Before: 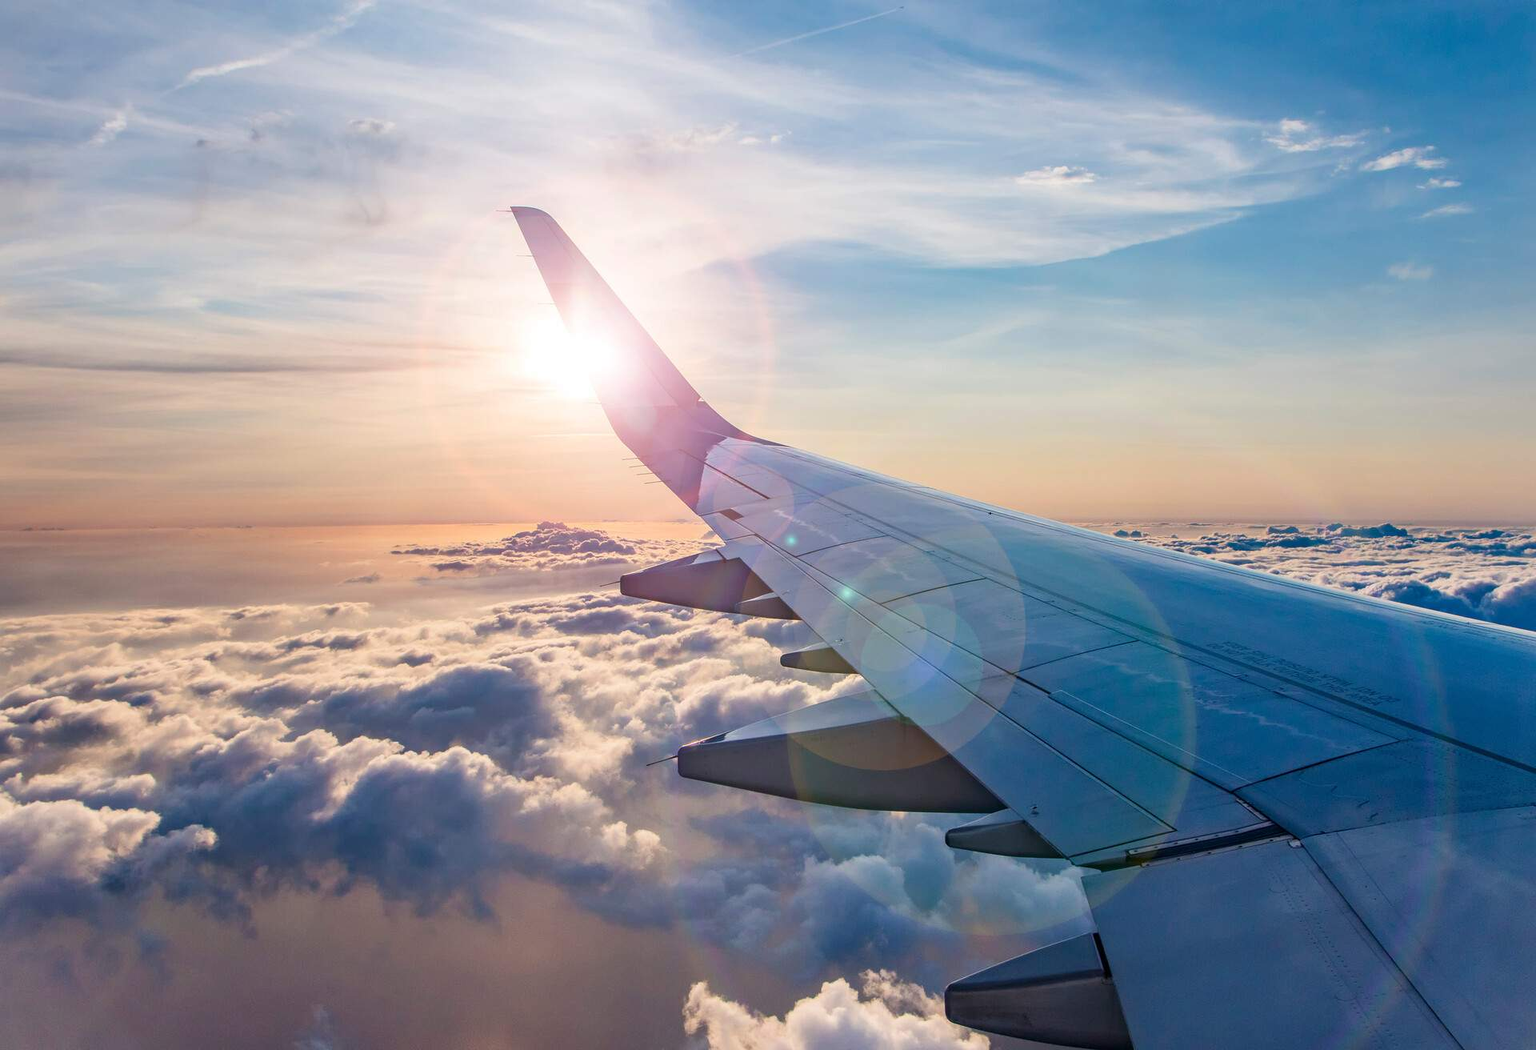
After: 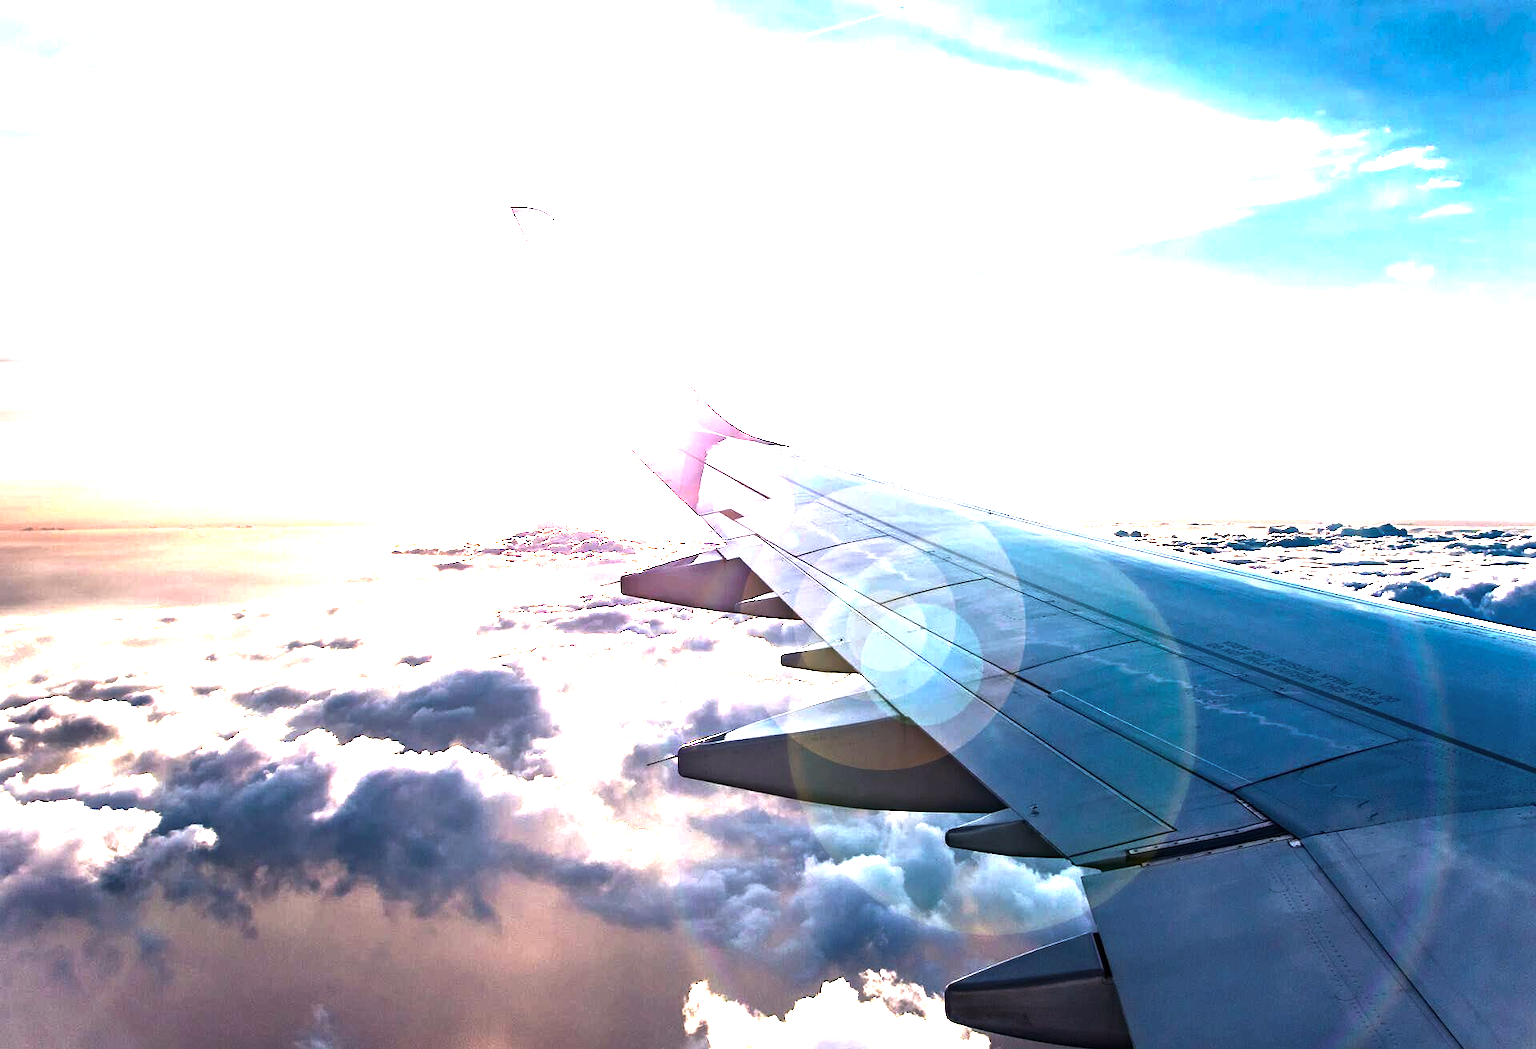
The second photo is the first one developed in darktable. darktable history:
color balance rgb: power › chroma 0.322%, power › hue 22.88°, highlights gain › luminance 9.965%, perceptual saturation grading › global saturation 2.352%, perceptual brilliance grading › highlights 74.557%, perceptual brilliance grading › shadows -29.2%
exposure: black level correction 0, exposure 0.301 EV, compensate highlight preservation false
tone equalizer: mask exposure compensation -0.504 EV
